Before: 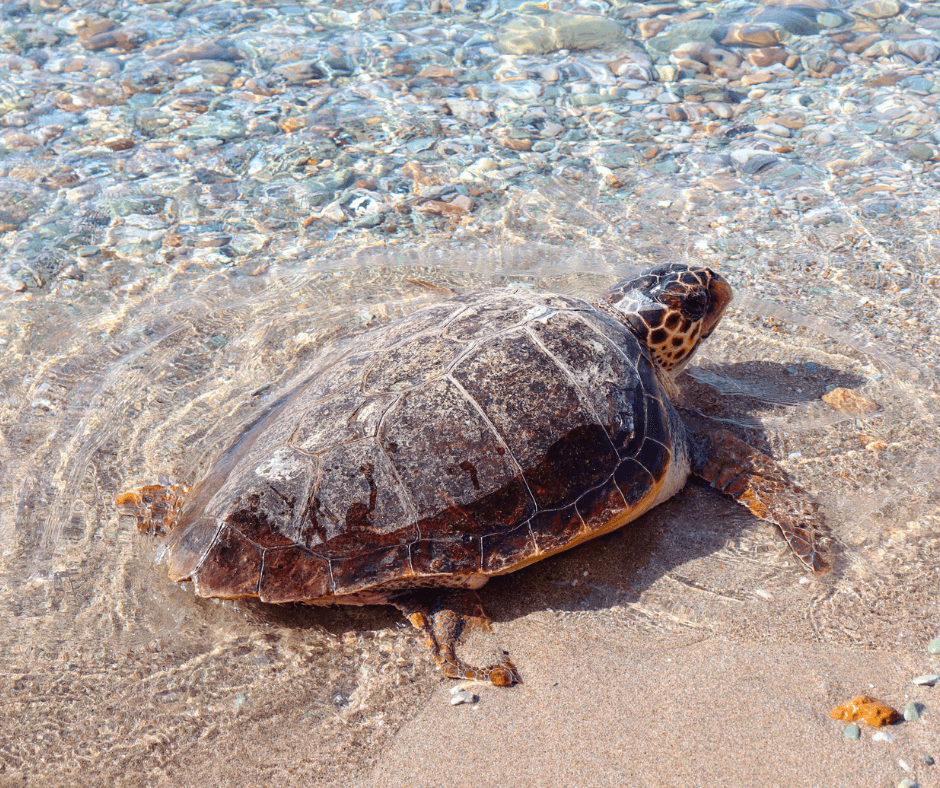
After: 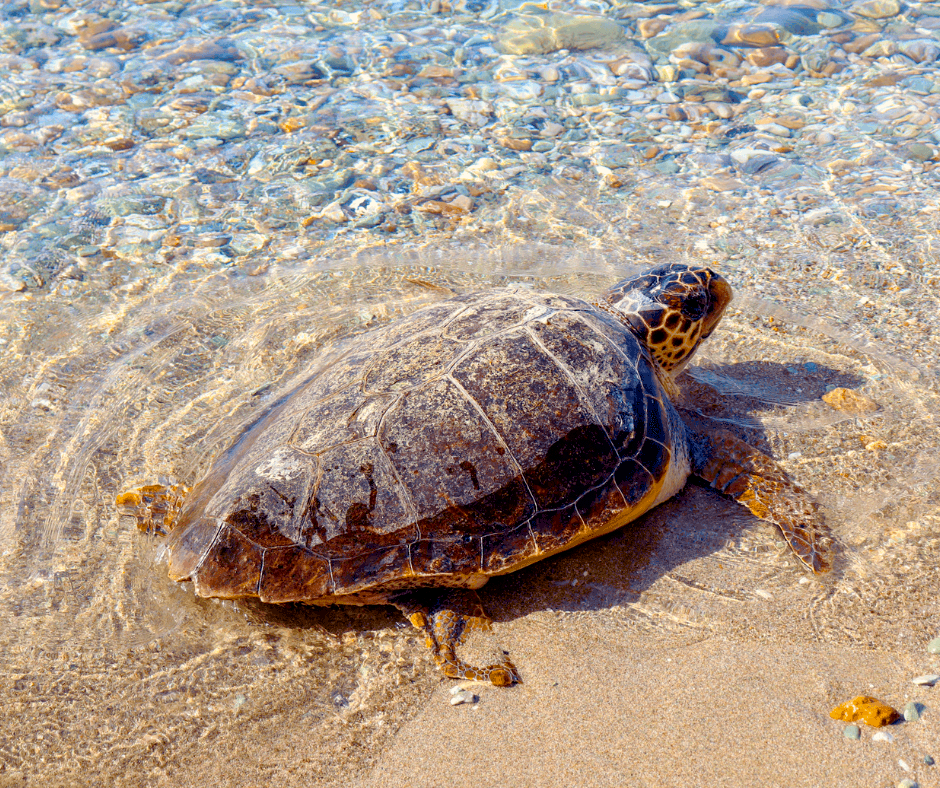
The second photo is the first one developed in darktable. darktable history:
color contrast: green-magenta contrast 0.85, blue-yellow contrast 1.25, unbound 0
color balance rgb: shadows lift › chroma 1%, shadows lift › hue 240.84°, highlights gain › chroma 2%, highlights gain › hue 73.2°, global offset › luminance -0.5%, perceptual saturation grading › global saturation 20%, perceptual saturation grading › highlights -25%, perceptual saturation grading › shadows 50%, global vibrance 25.26%
